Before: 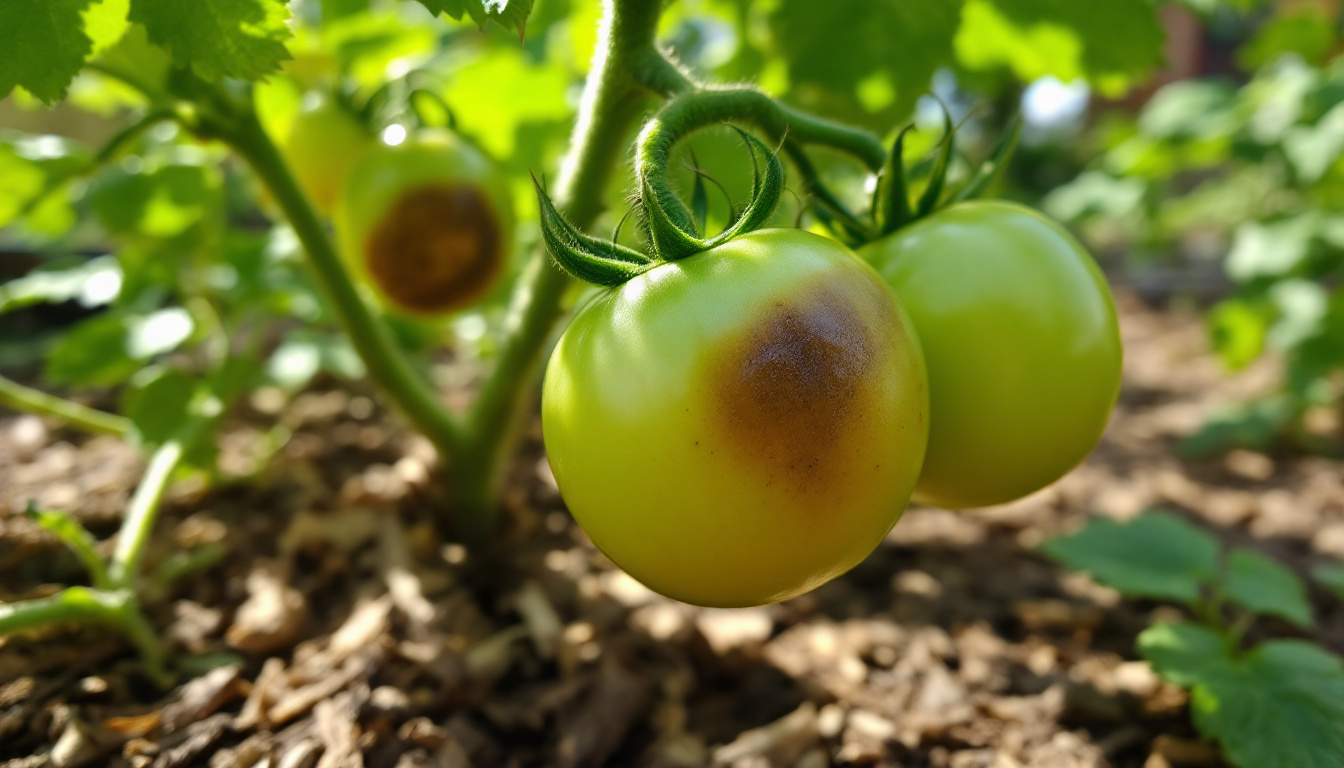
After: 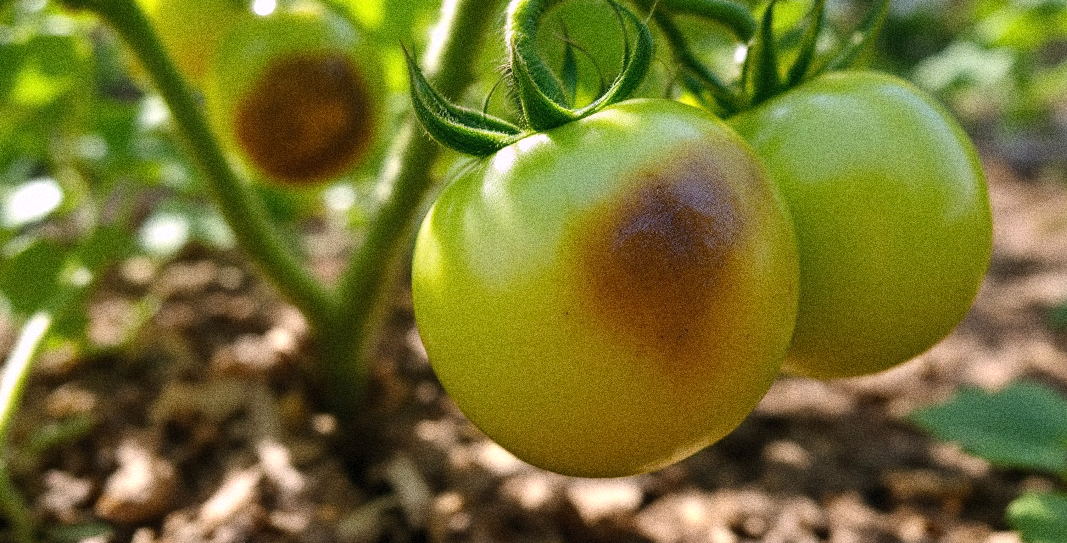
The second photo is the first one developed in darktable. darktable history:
white balance: red 1.05, blue 1.072
crop: left 9.712%, top 16.928%, right 10.845%, bottom 12.332%
grain: coarseness 14.49 ISO, strength 48.04%, mid-tones bias 35%
